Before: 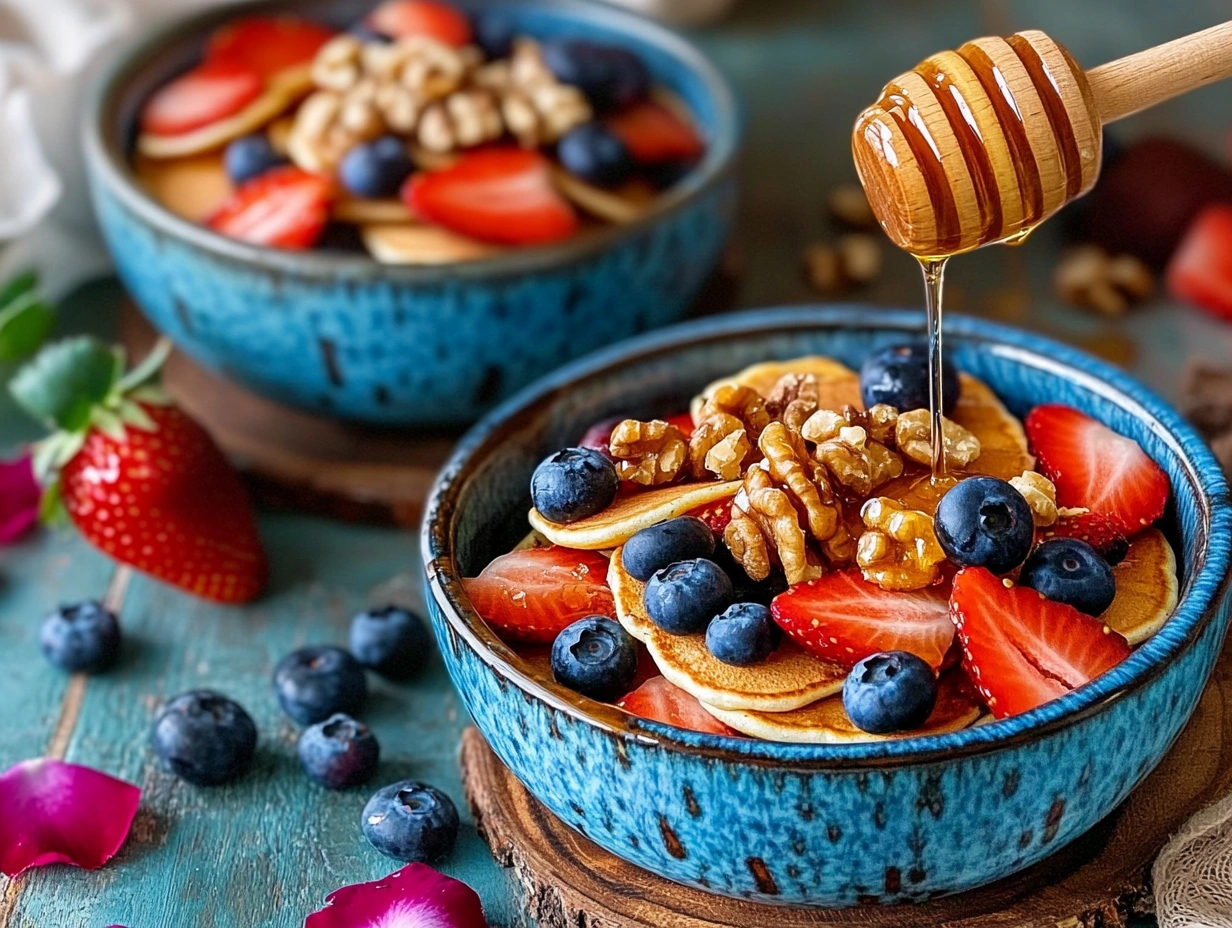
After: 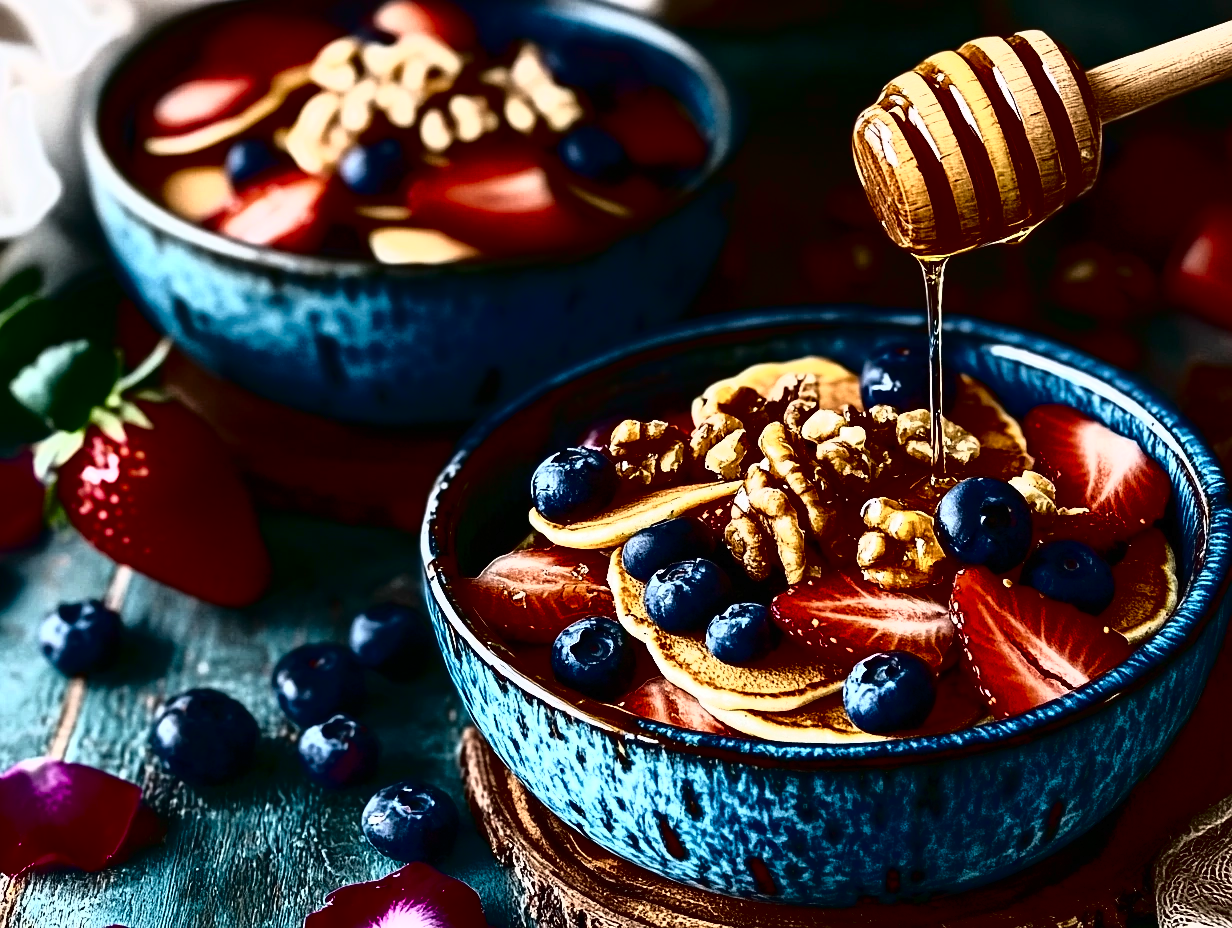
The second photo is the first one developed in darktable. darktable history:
tone curve: curves: ch0 [(0, 0) (0.003, 0.005) (0.011, 0.005) (0.025, 0.006) (0.044, 0.008) (0.069, 0.01) (0.1, 0.012) (0.136, 0.015) (0.177, 0.019) (0.224, 0.017) (0.277, 0.015) (0.335, 0.018) (0.399, 0.043) (0.468, 0.118) (0.543, 0.349) (0.623, 0.591) (0.709, 0.88) (0.801, 0.983) (0.898, 0.973) (1, 1)], color space Lab, independent channels, preserve colors none
